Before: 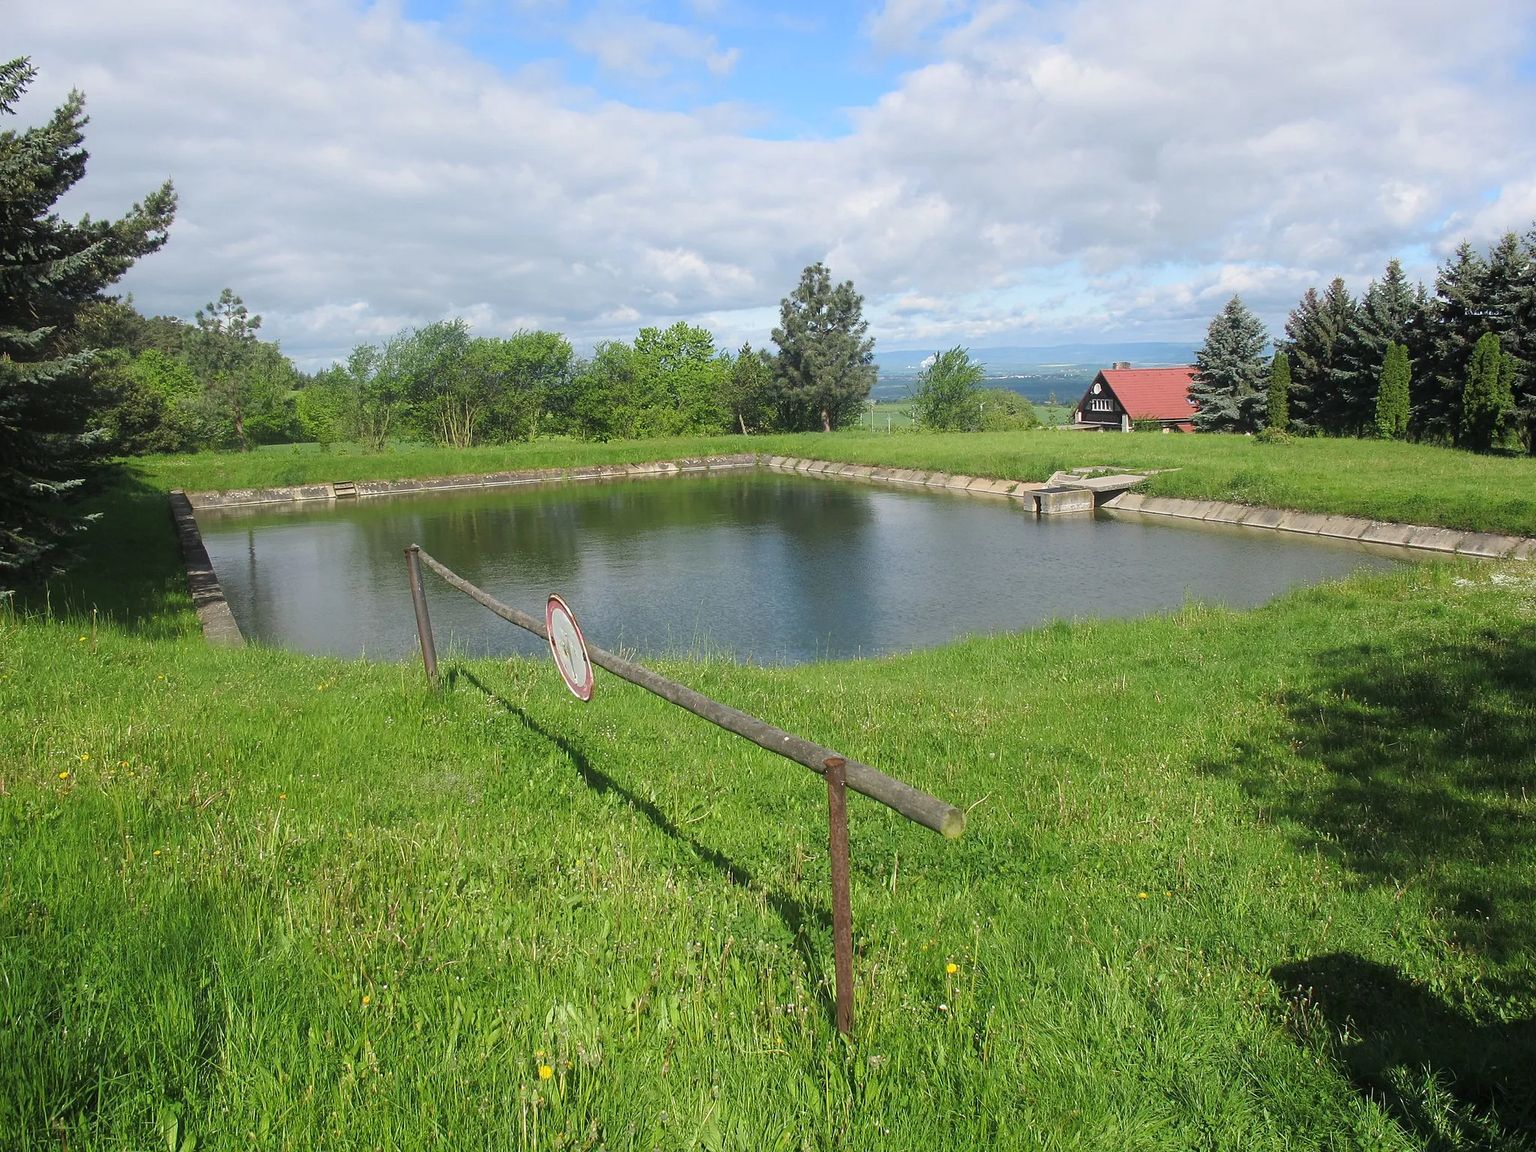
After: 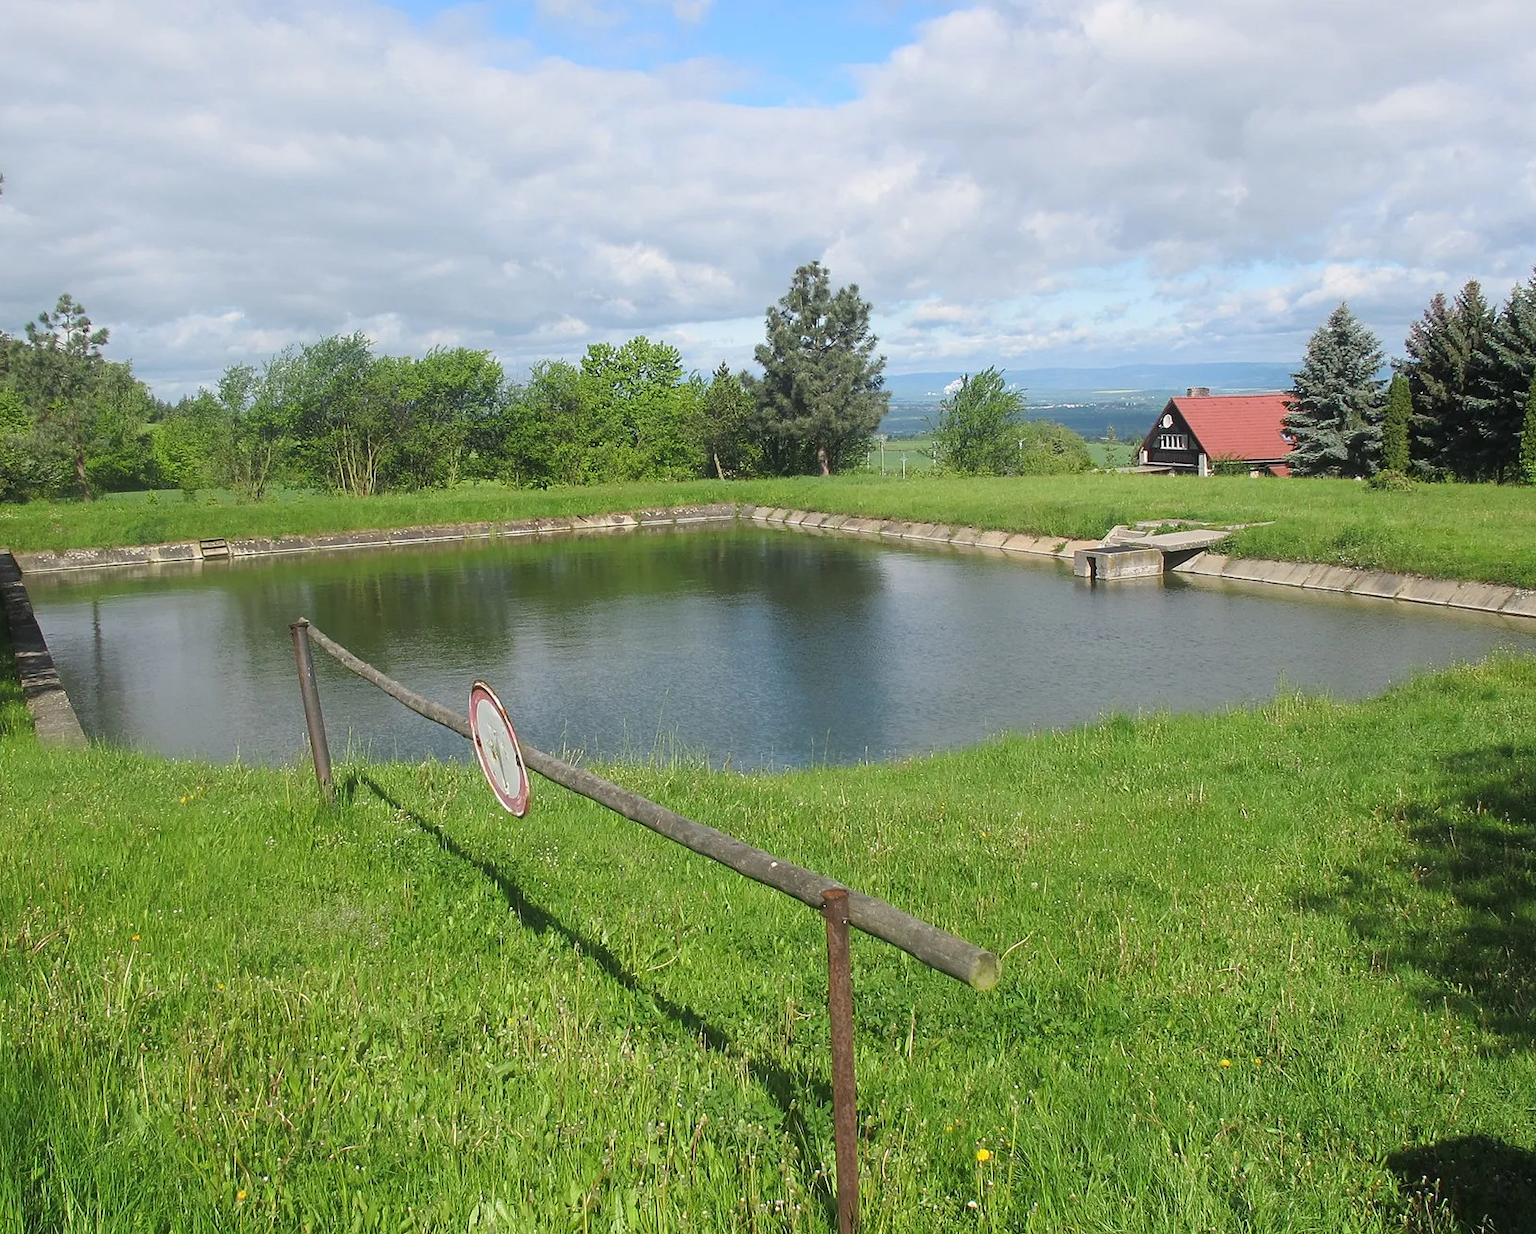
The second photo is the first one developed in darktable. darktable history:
crop: left 11.441%, top 4.946%, right 9.585%, bottom 10.366%
